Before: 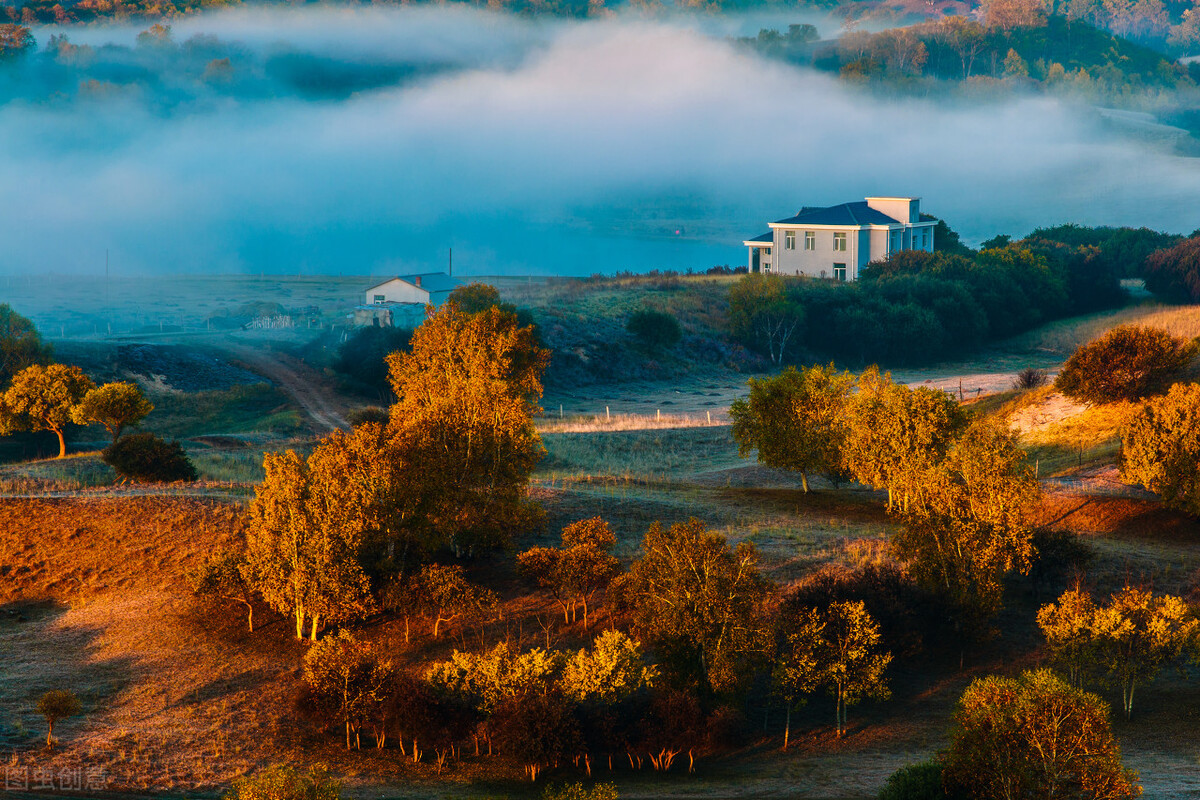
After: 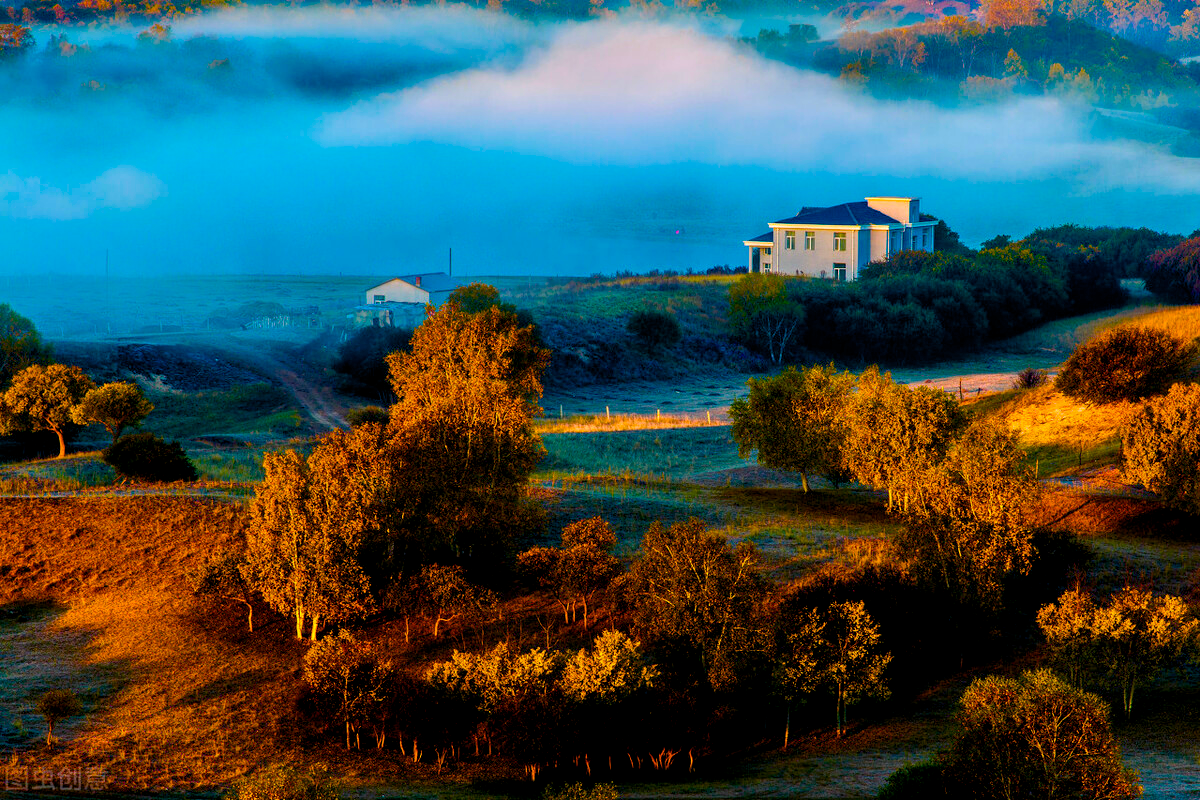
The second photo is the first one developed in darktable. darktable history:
color balance rgb: shadows lift › luminance -21.977%, shadows lift › chroma 6.521%, shadows lift › hue 270.88°, global offset › luminance -0.867%, perceptual saturation grading › global saturation 36.487%, perceptual saturation grading › shadows 34.591%, perceptual brilliance grading › global brilliance 2.892%, global vibrance 45.637%
